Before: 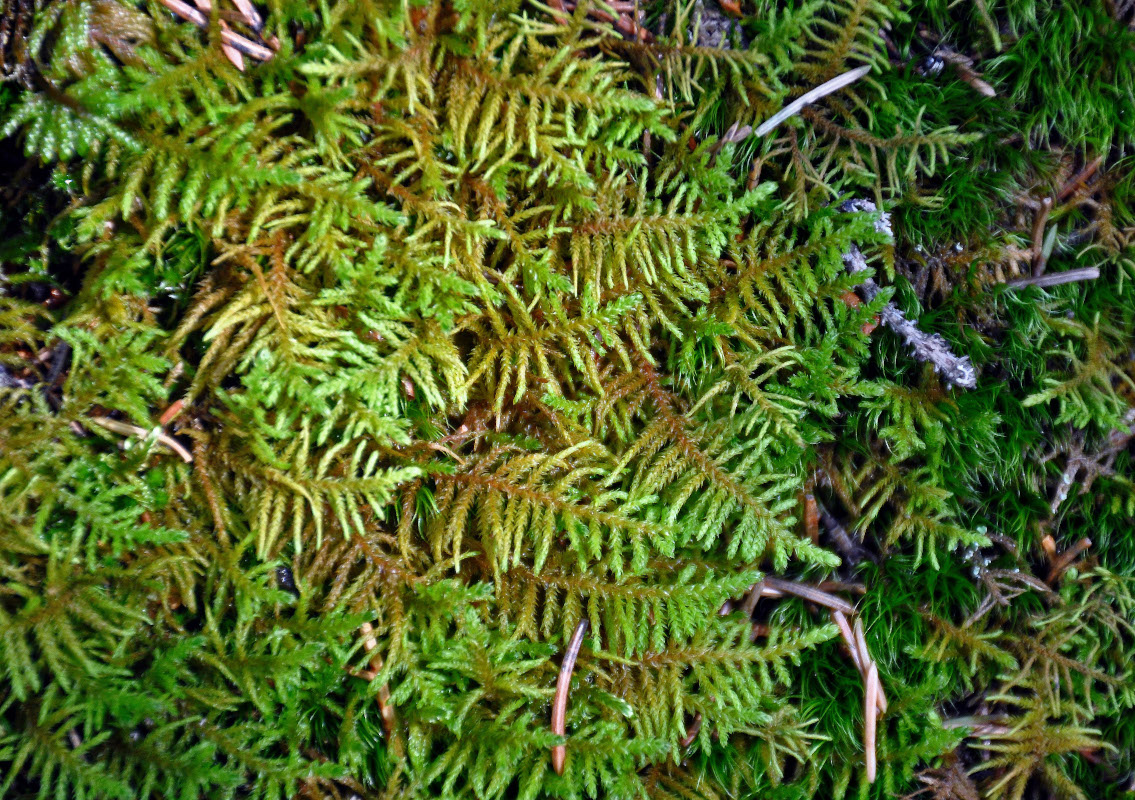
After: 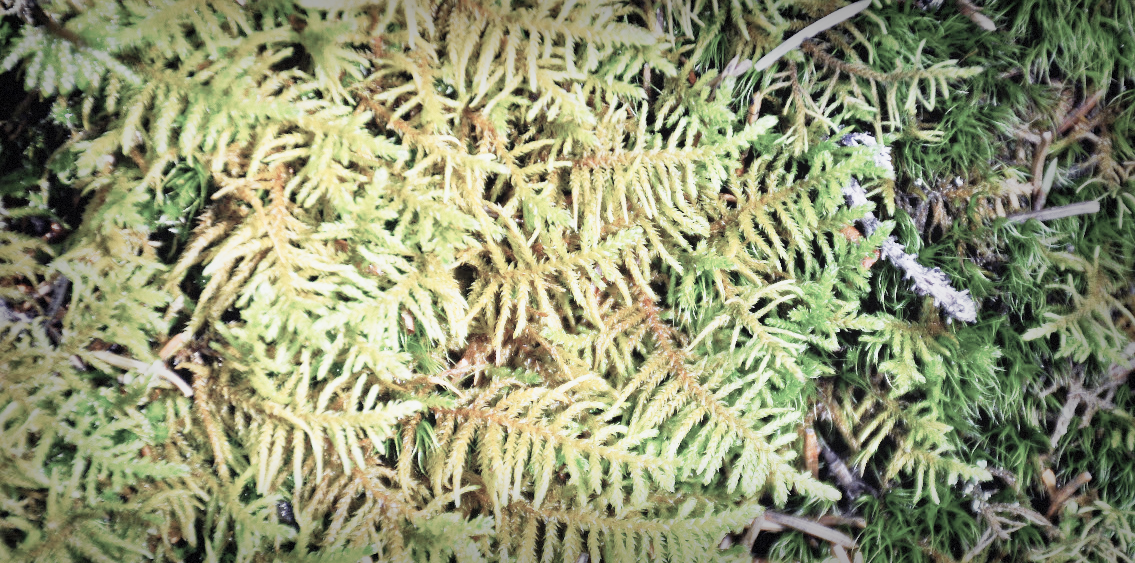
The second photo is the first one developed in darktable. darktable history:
contrast brightness saturation: brightness 0.137
crop and rotate: top 8.316%, bottom 21.187%
color zones: curves: ch1 [(0, 0.292) (0.001, 0.292) (0.2, 0.264) (0.4, 0.248) (0.6, 0.248) (0.8, 0.264) (0.999, 0.292) (1, 0.292)]
exposure: black level correction 0.002, compensate highlight preservation false
tone equalizer: edges refinement/feathering 500, mask exposure compensation -1.57 EV, preserve details no
tone curve: curves: ch0 [(0, 0.052) (0.207, 0.35) (0.392, 0.592) (0.54, 0.803) (0.725, 0.922) (0.99, 0.974)], preserve colors none
vignetting: fall-off start 52.83%, brightness -0.567, saturation -0.003, automatic ratio true, width/height ratio 1.312, shape 0.218, dithering 8-bit output
